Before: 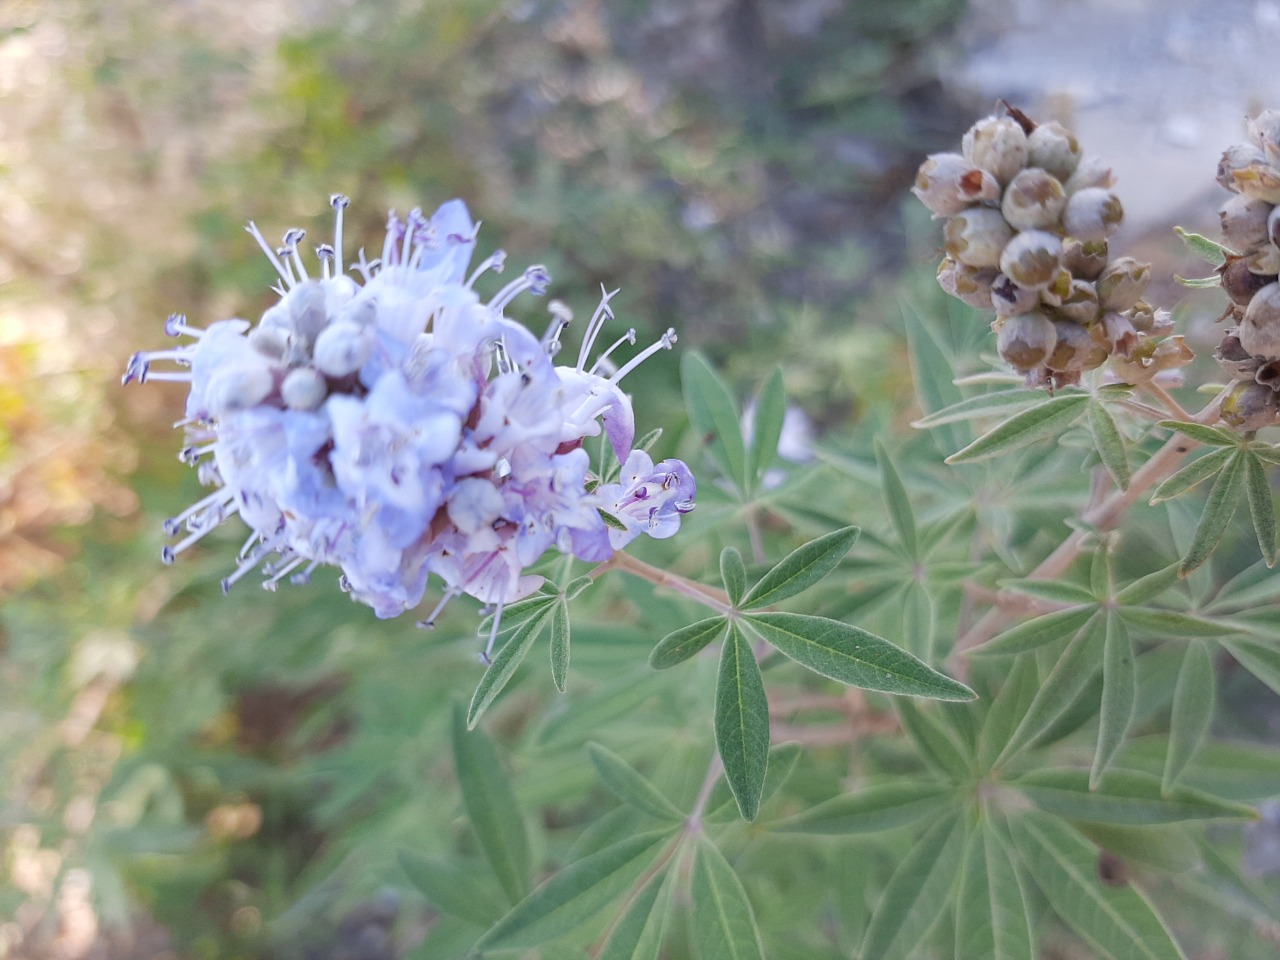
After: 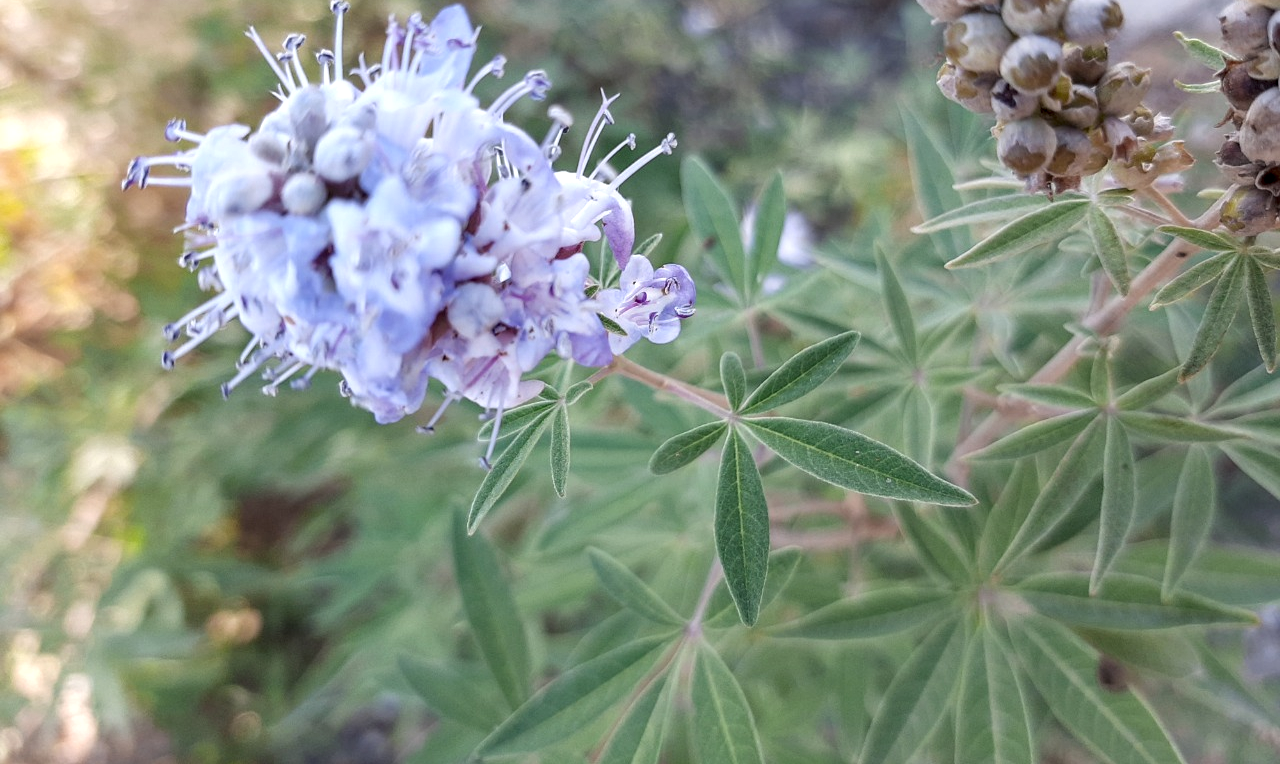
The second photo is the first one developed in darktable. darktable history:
crop and rotate: top 20.34%
local contrast: detail 135%, midtone range 0.746
